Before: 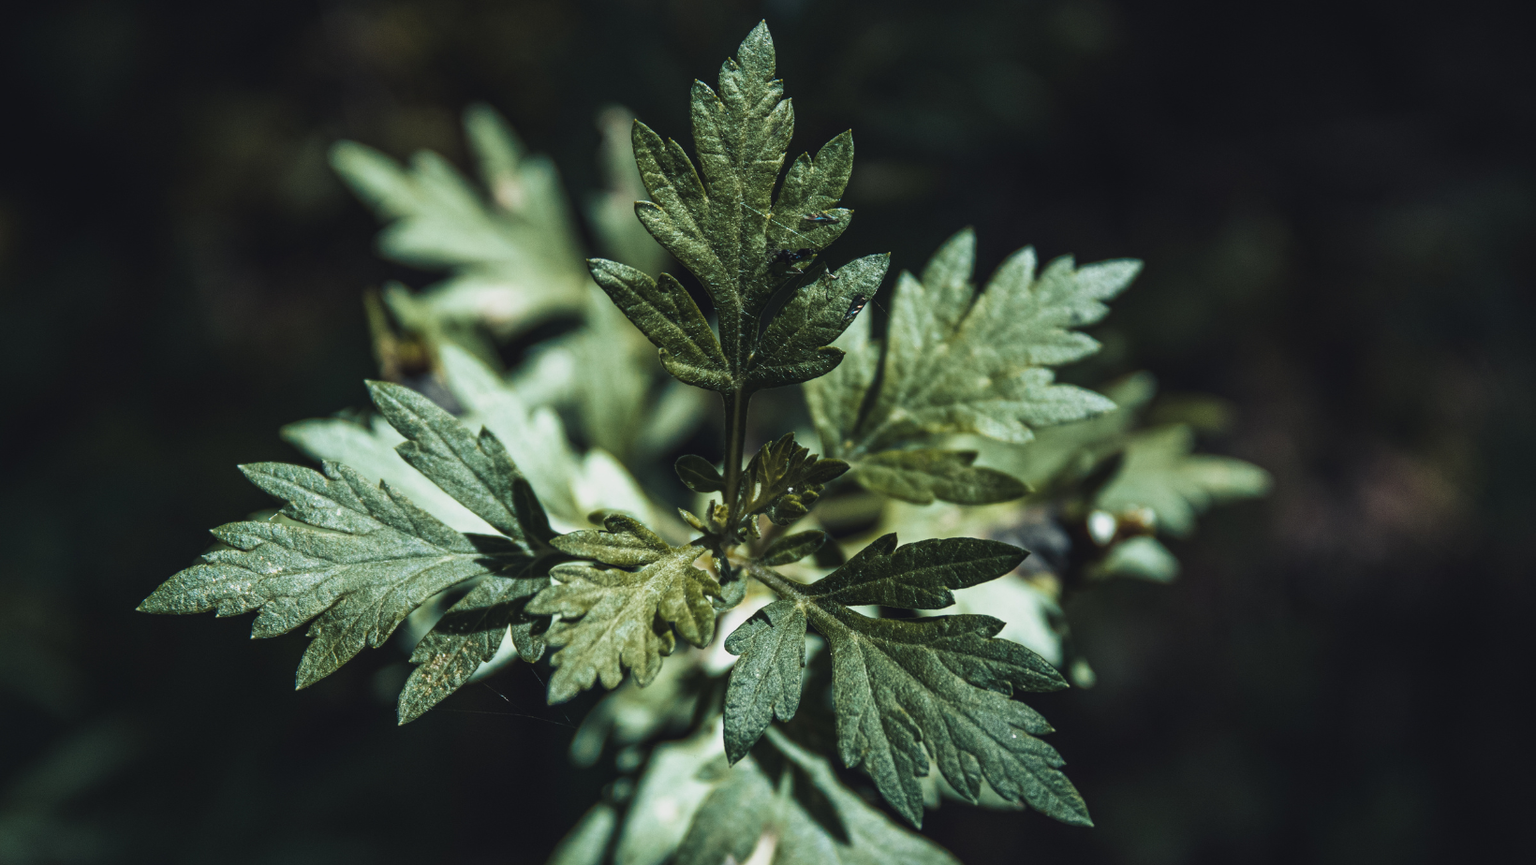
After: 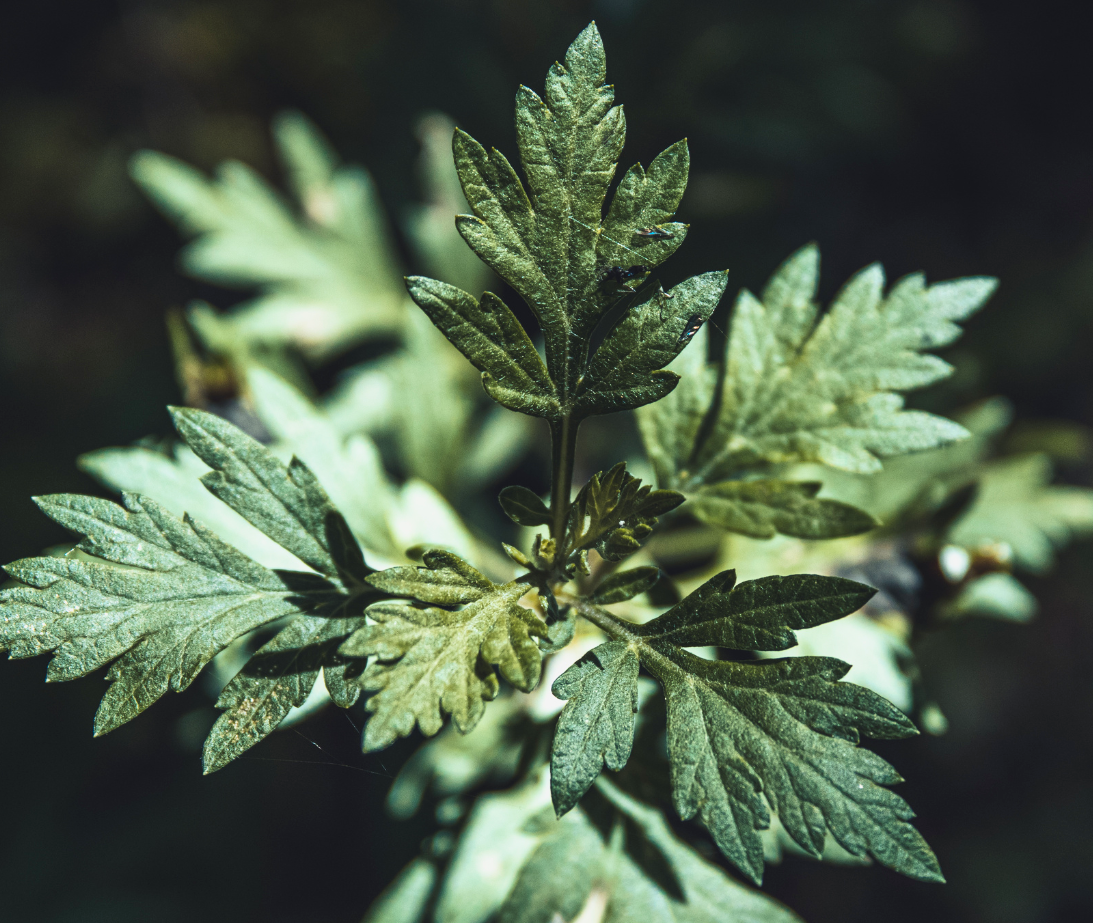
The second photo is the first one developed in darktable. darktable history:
crop and rotate: left 13.537%, right 19.796%
contrast brightness saturation: contrast 0.2, brightness 0.16, saturation 0.22
